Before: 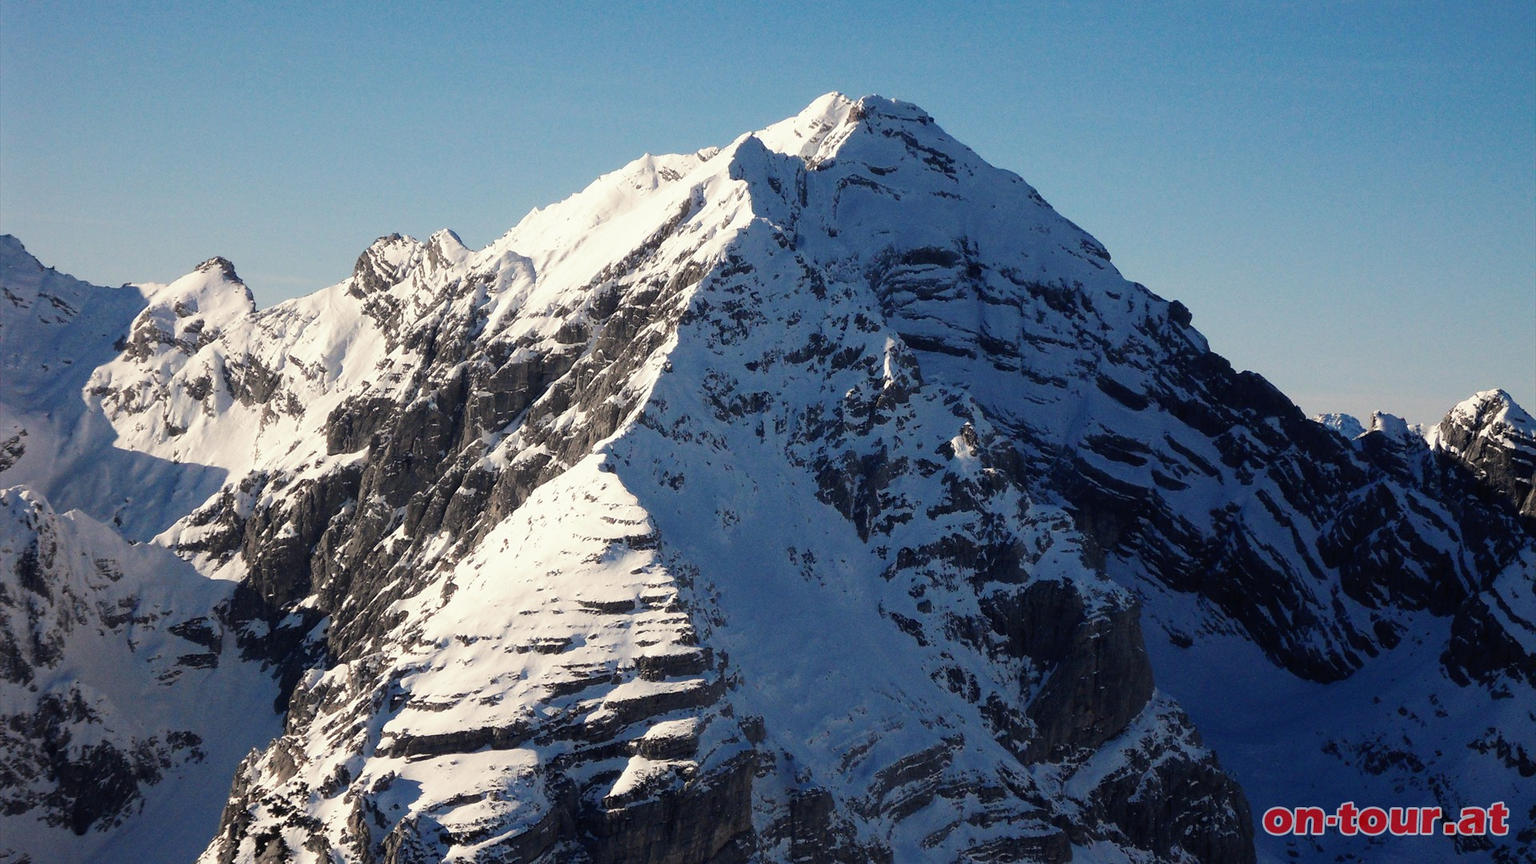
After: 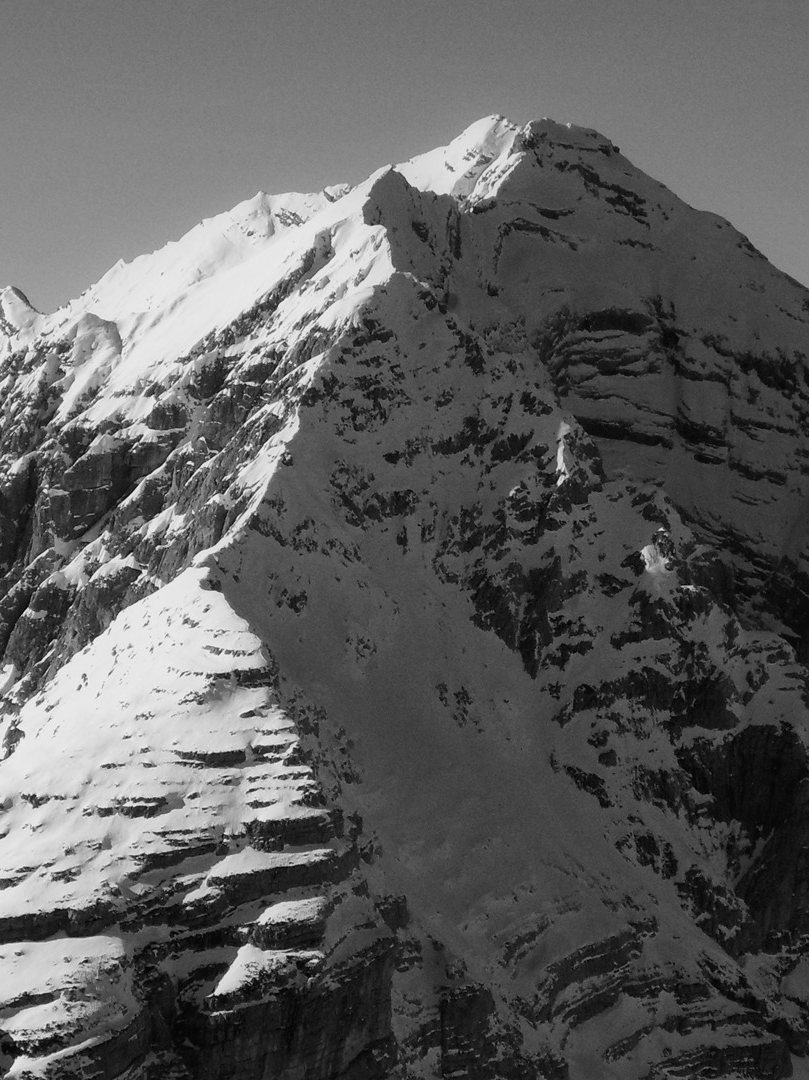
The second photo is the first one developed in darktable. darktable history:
monochrome: a 26.22, b 42.67, size 0.8
crop: left 28.583%, right 29.231%
local contrast: mode bilateral grid, contrast 10, coarseness 25, detail 115%, midtone range 0.2
